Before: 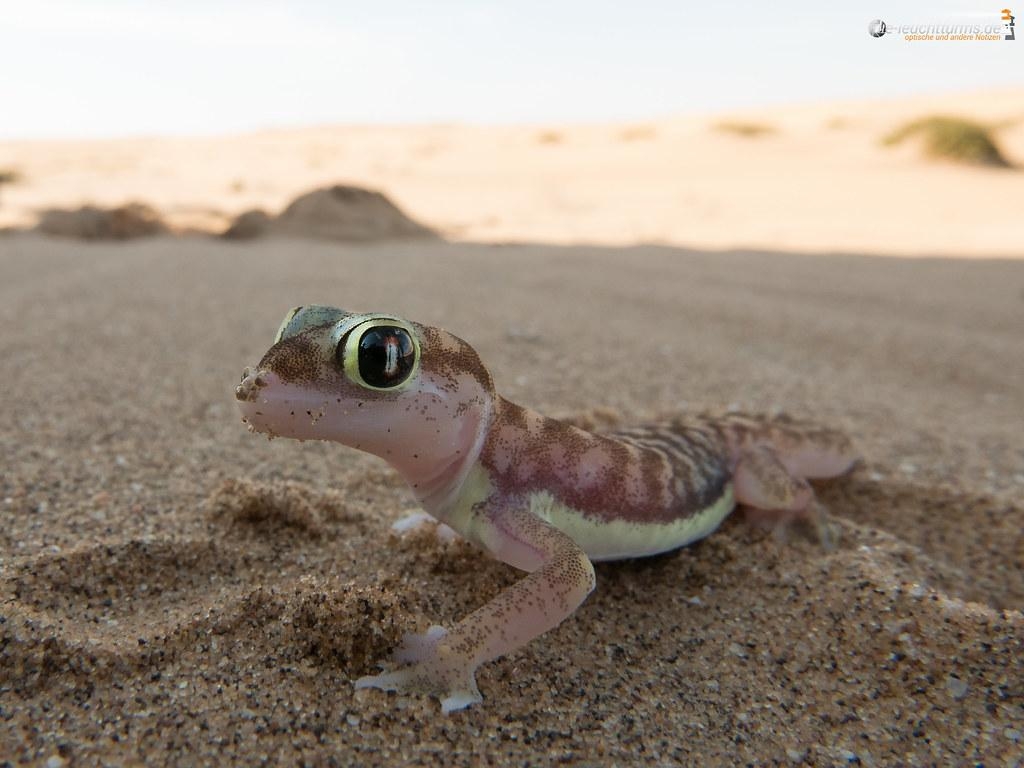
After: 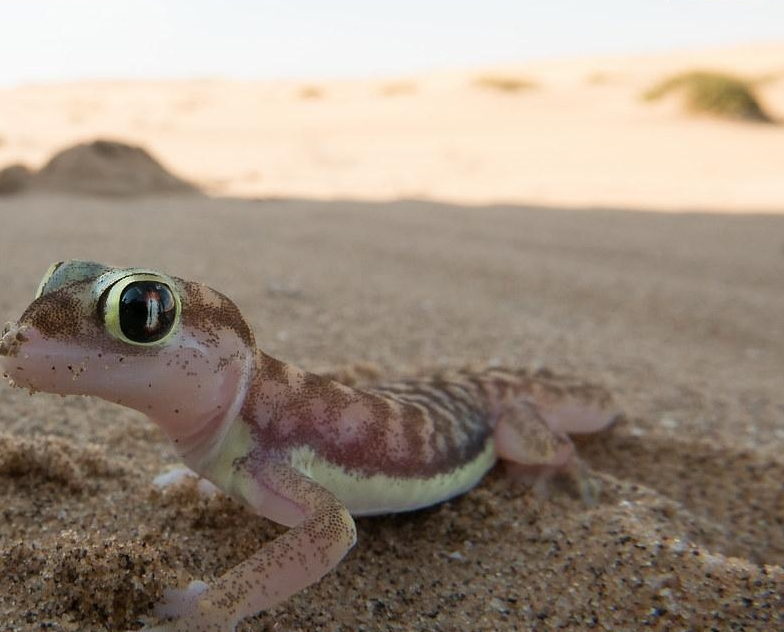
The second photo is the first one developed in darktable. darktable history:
crop: left 23.401%, top 5.921%, bottom 11.699%
